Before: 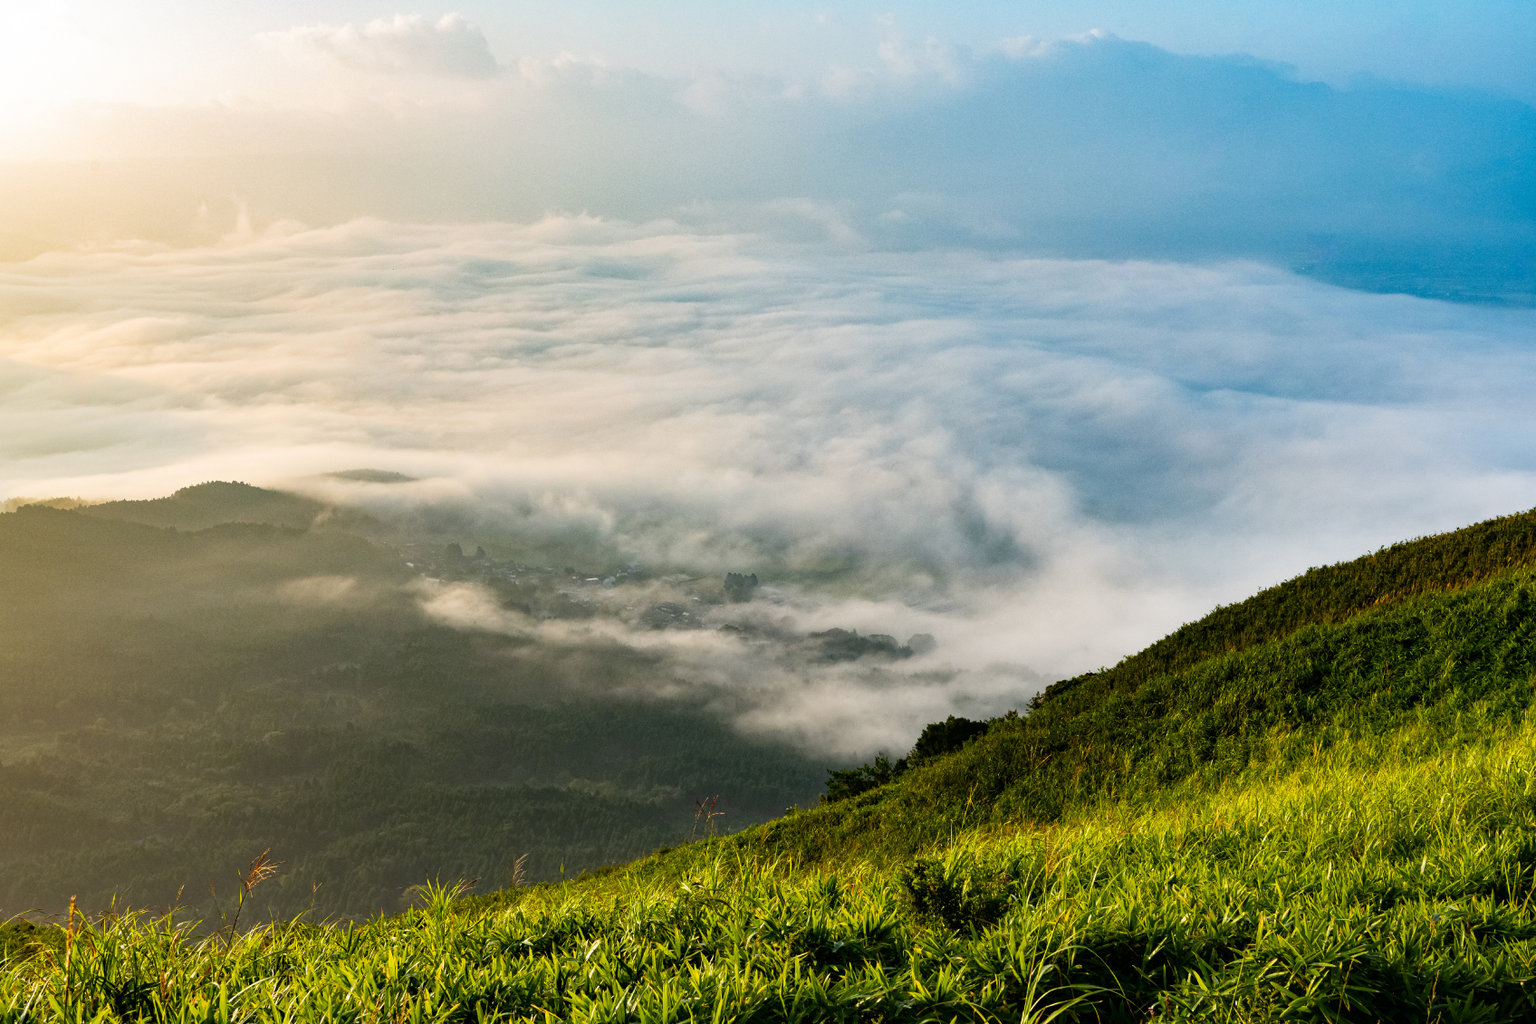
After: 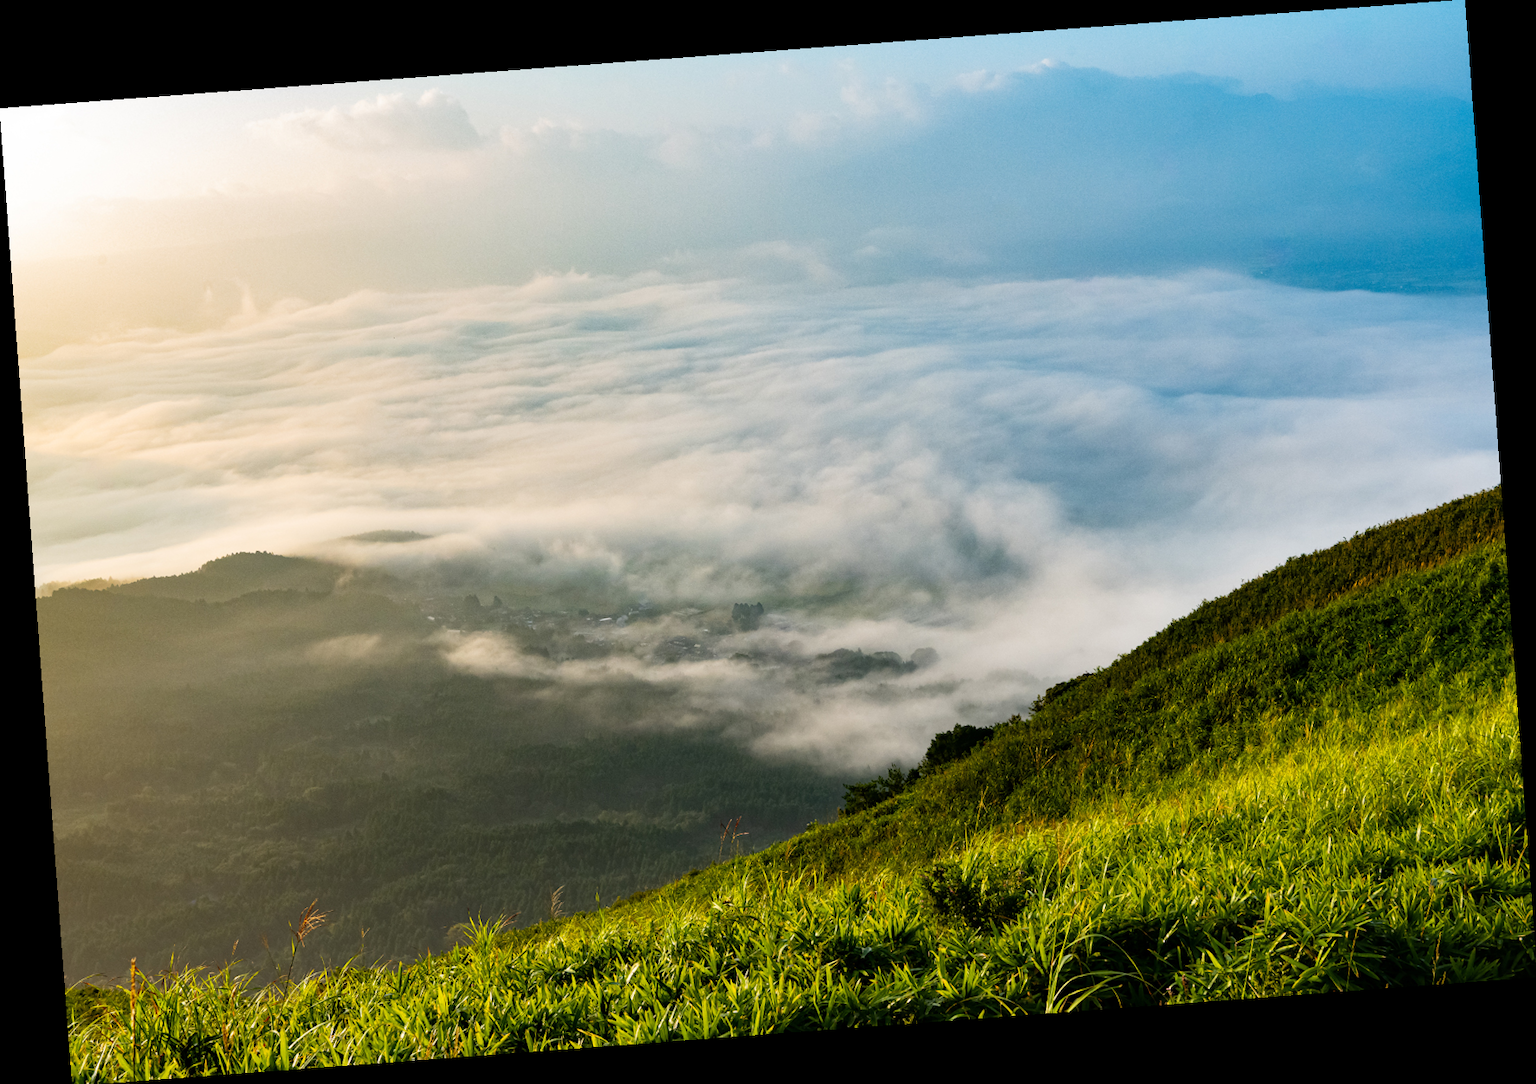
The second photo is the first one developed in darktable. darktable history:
rotate and perspective: rotation -4.25°, automatic cropping off
